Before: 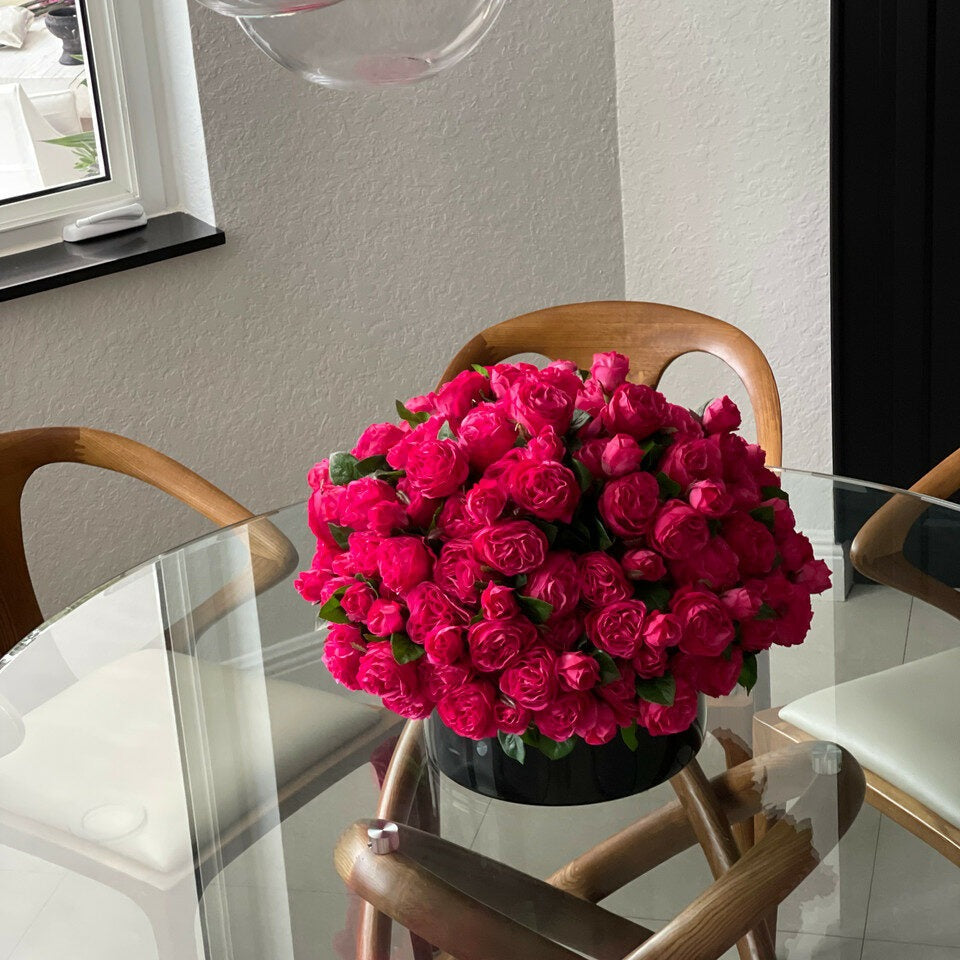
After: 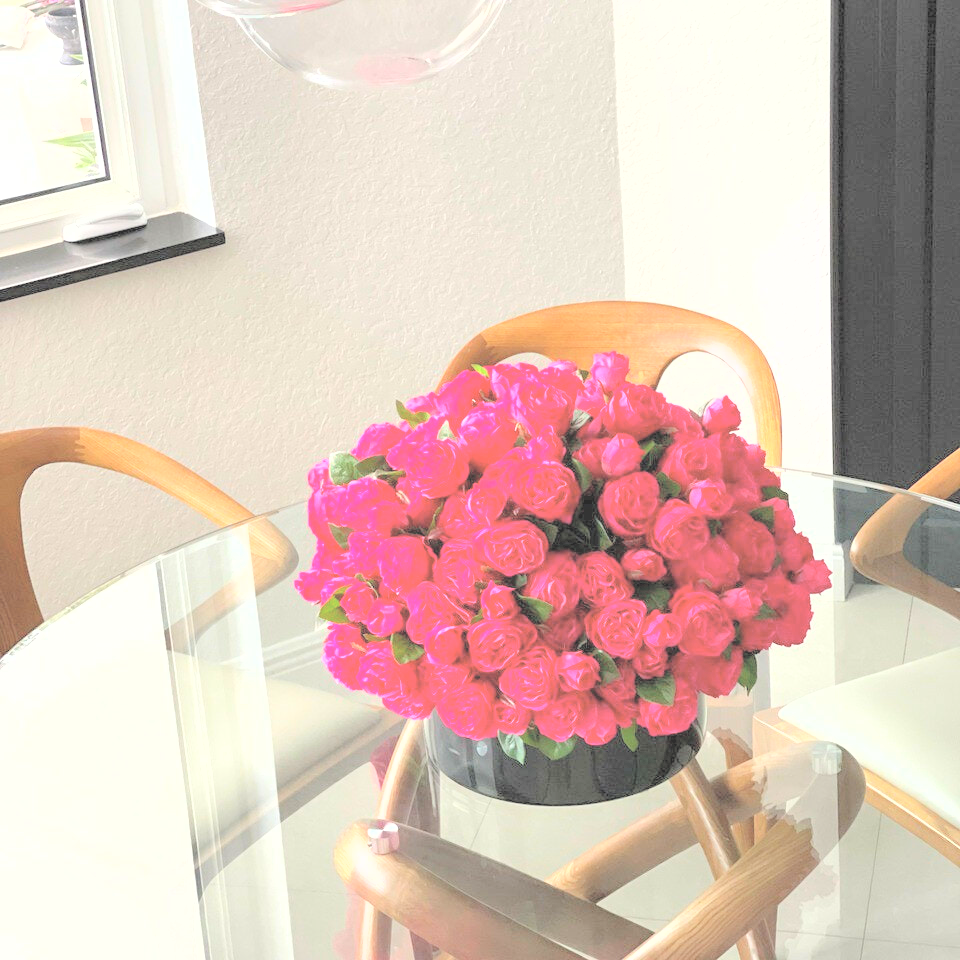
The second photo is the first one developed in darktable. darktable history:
shadows and highlights: shadows 25.71, highlights -24.46
exposure: black level correction 0, exposure 1.001 EV, compensate highlight preservation false
color balance rgb: perceptual saturation grading › global saturation -0.022%
contrast brightness saturation: brightness 0.988
